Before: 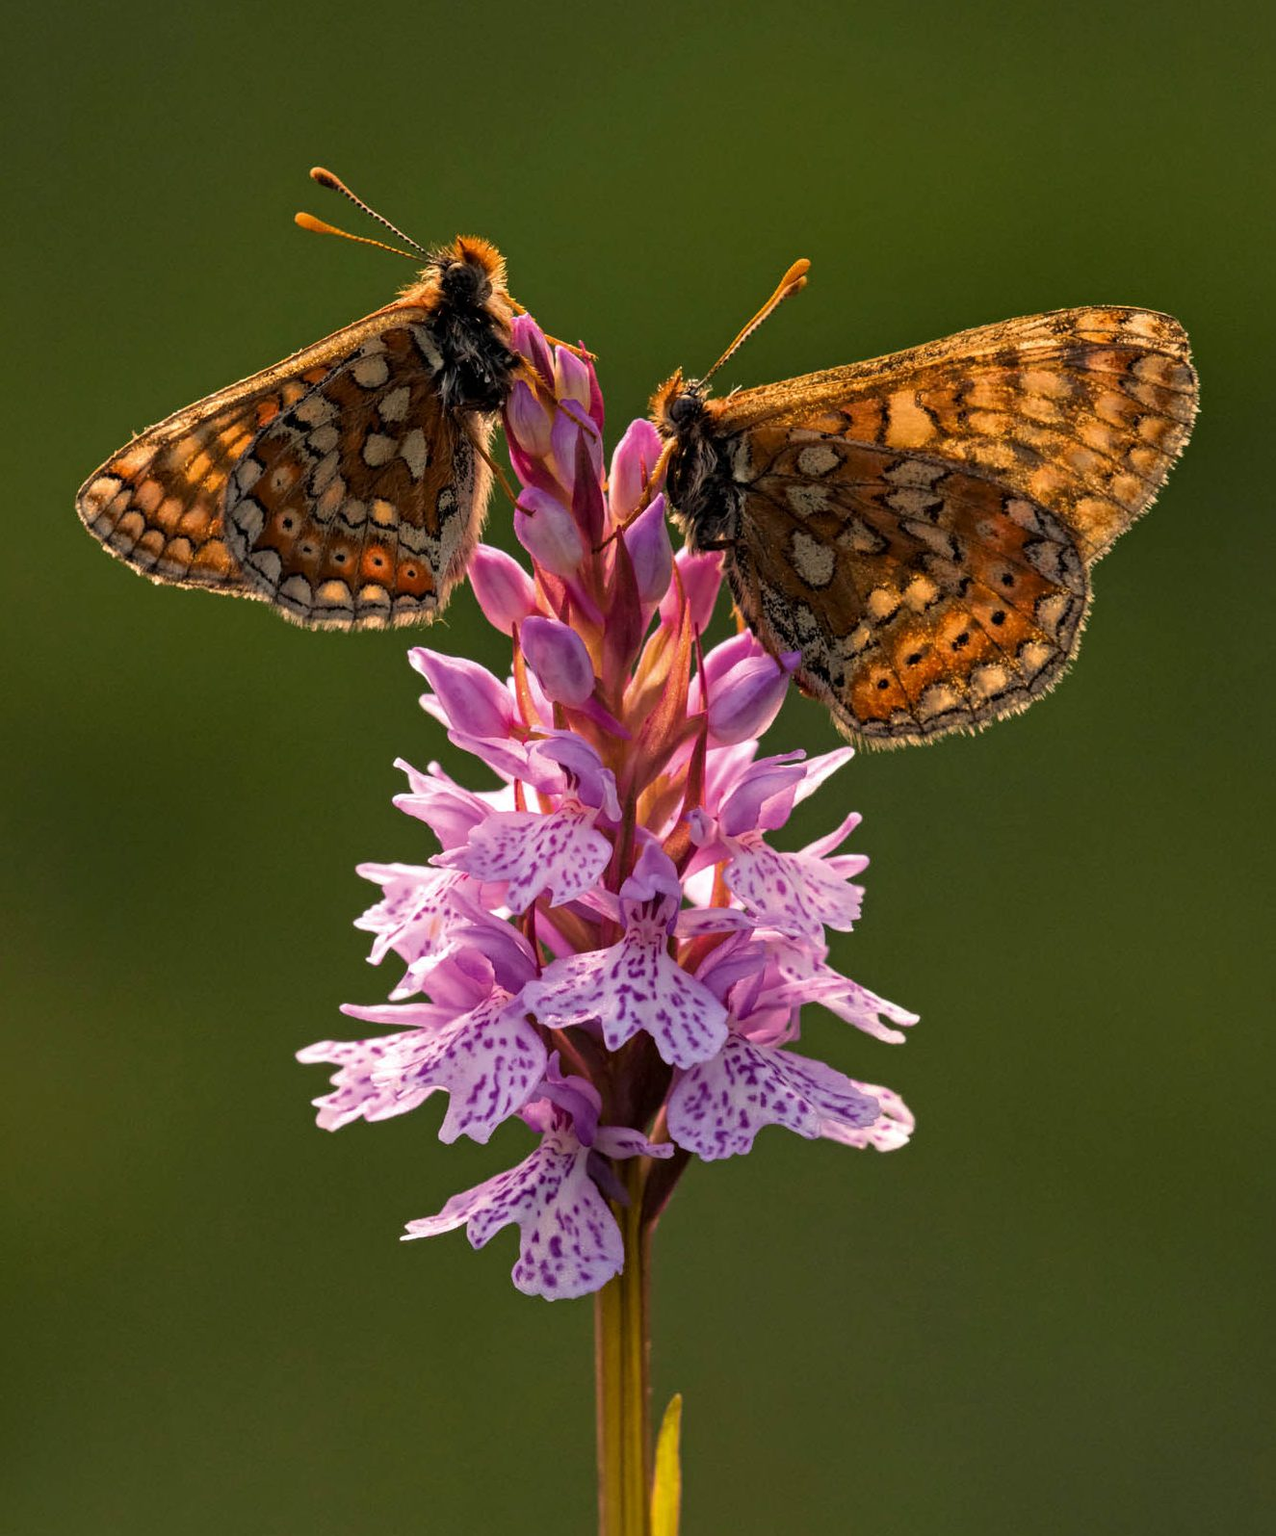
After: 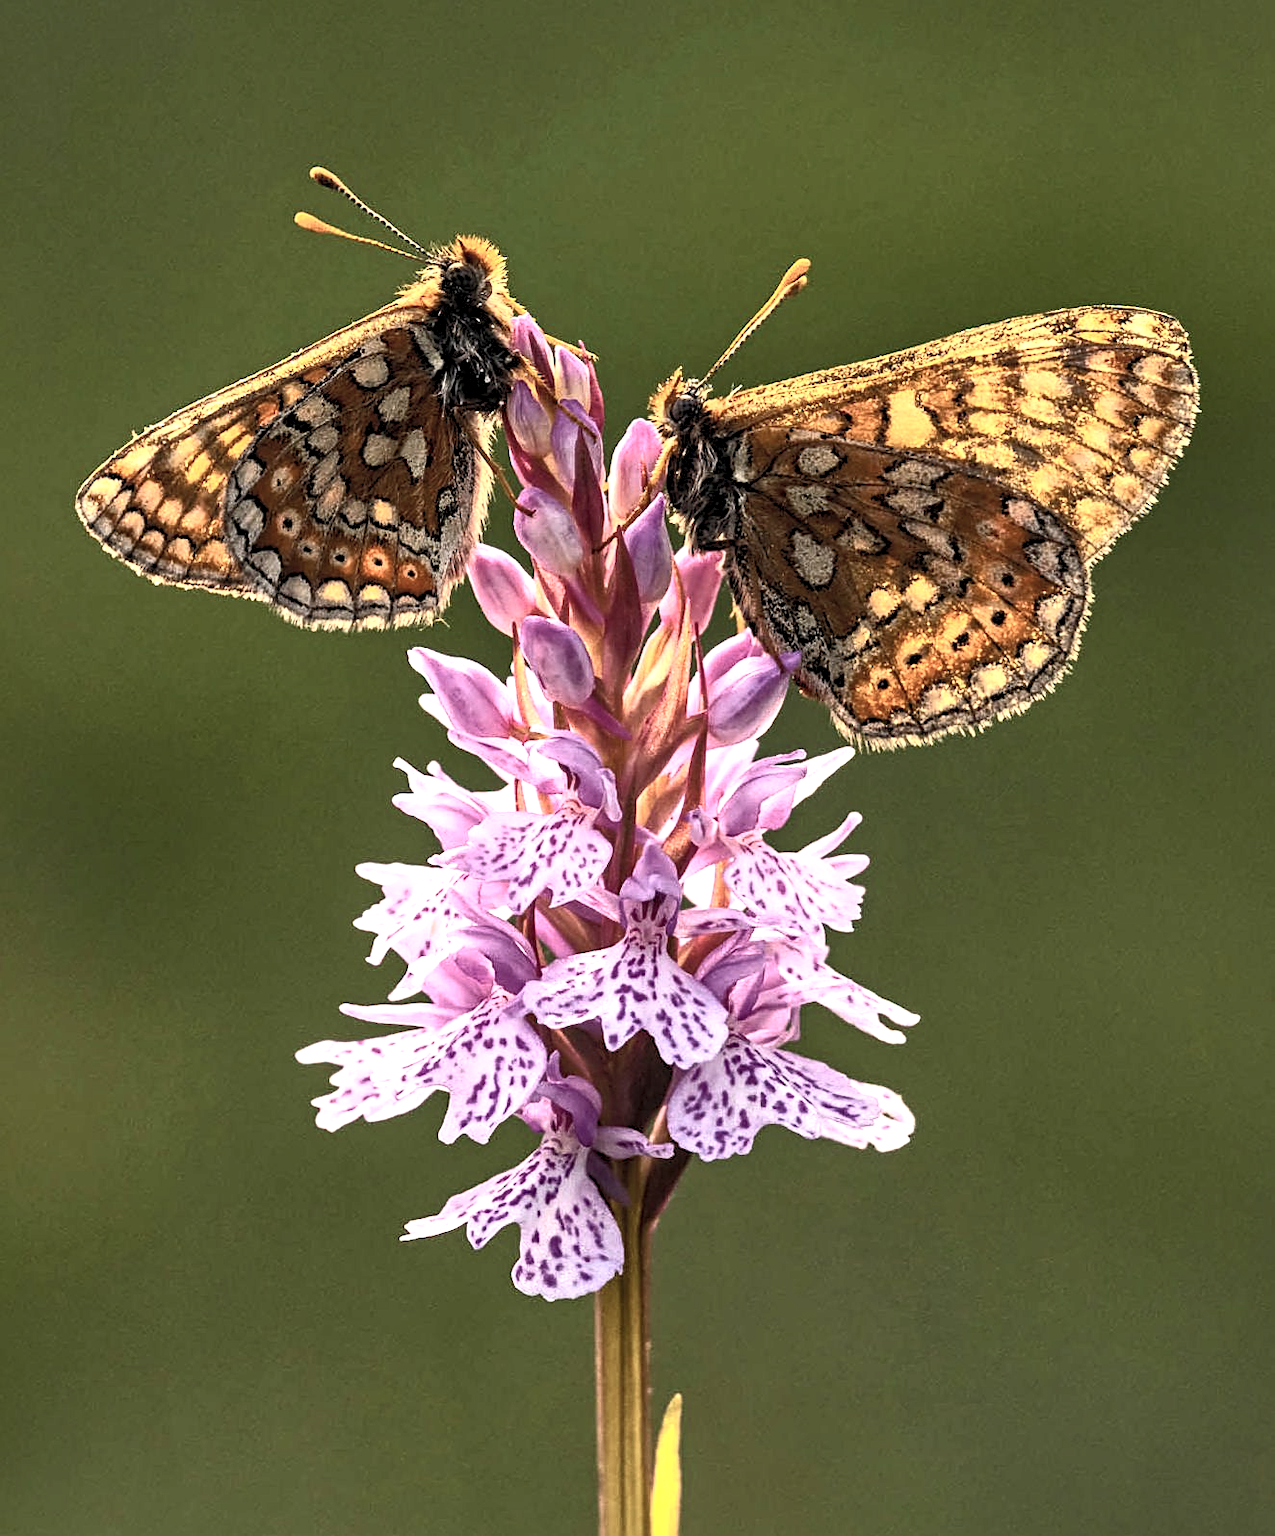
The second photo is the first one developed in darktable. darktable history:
color correction: highlights b* -0.048, saturation 1.28
local contrast: detail 135%, midtone range 0.749
contrast brightness saturation: contrast 0.587, brightness 0.575, saturation -0.34
sharpen: on, module defaults
shadows and highlights: on, module defaults
